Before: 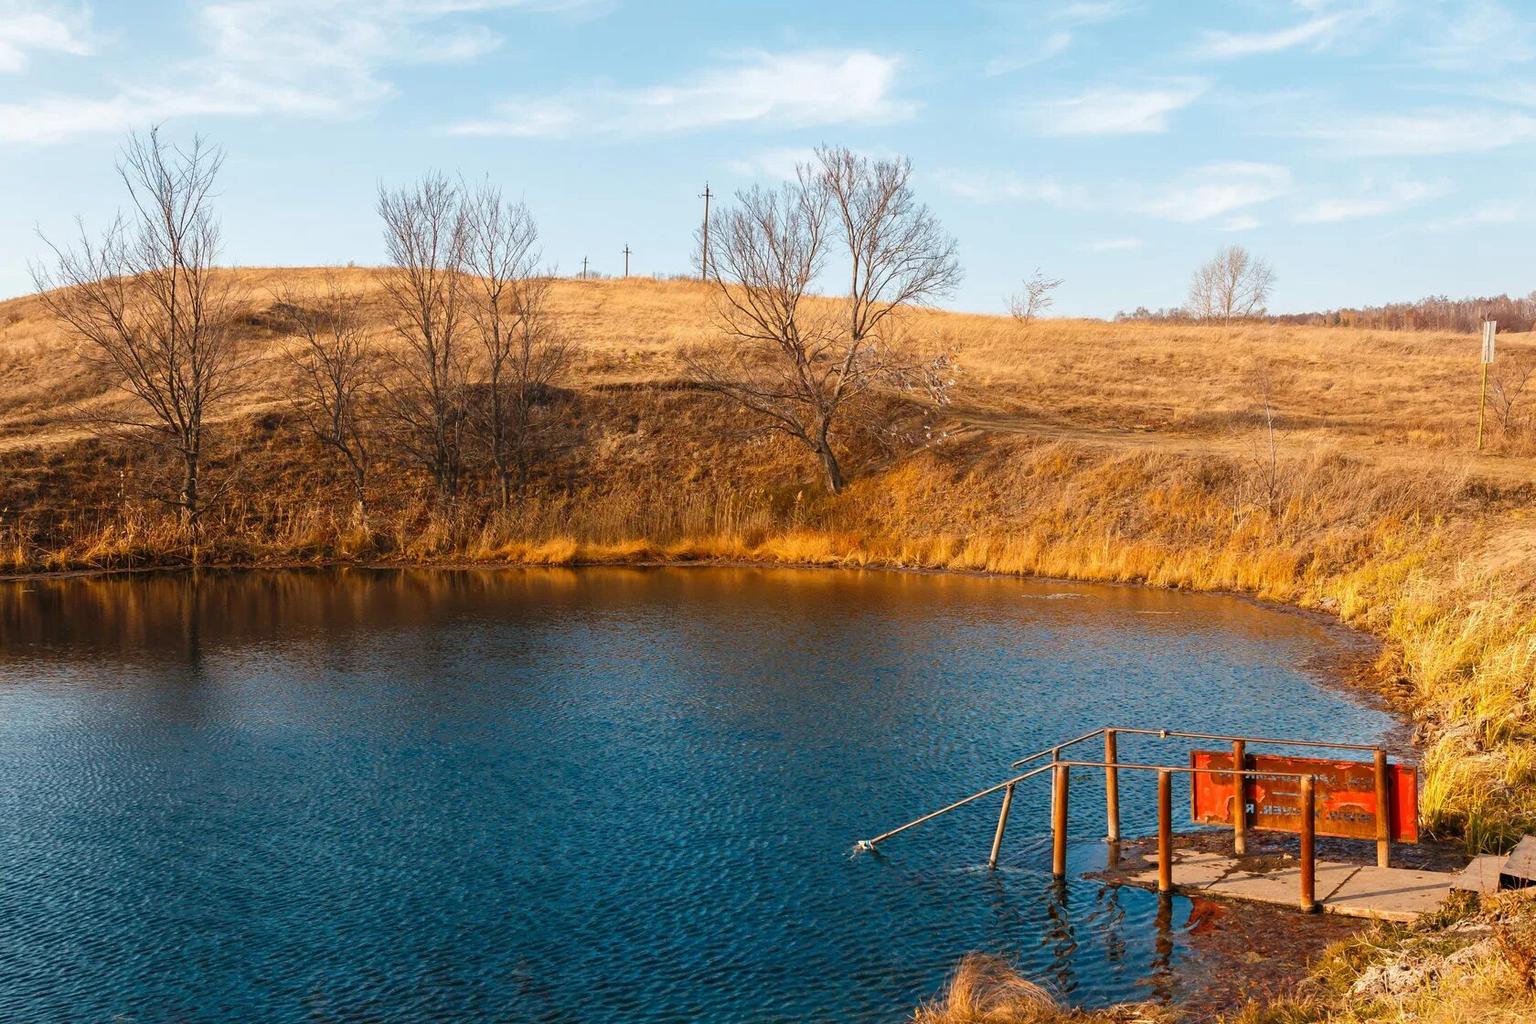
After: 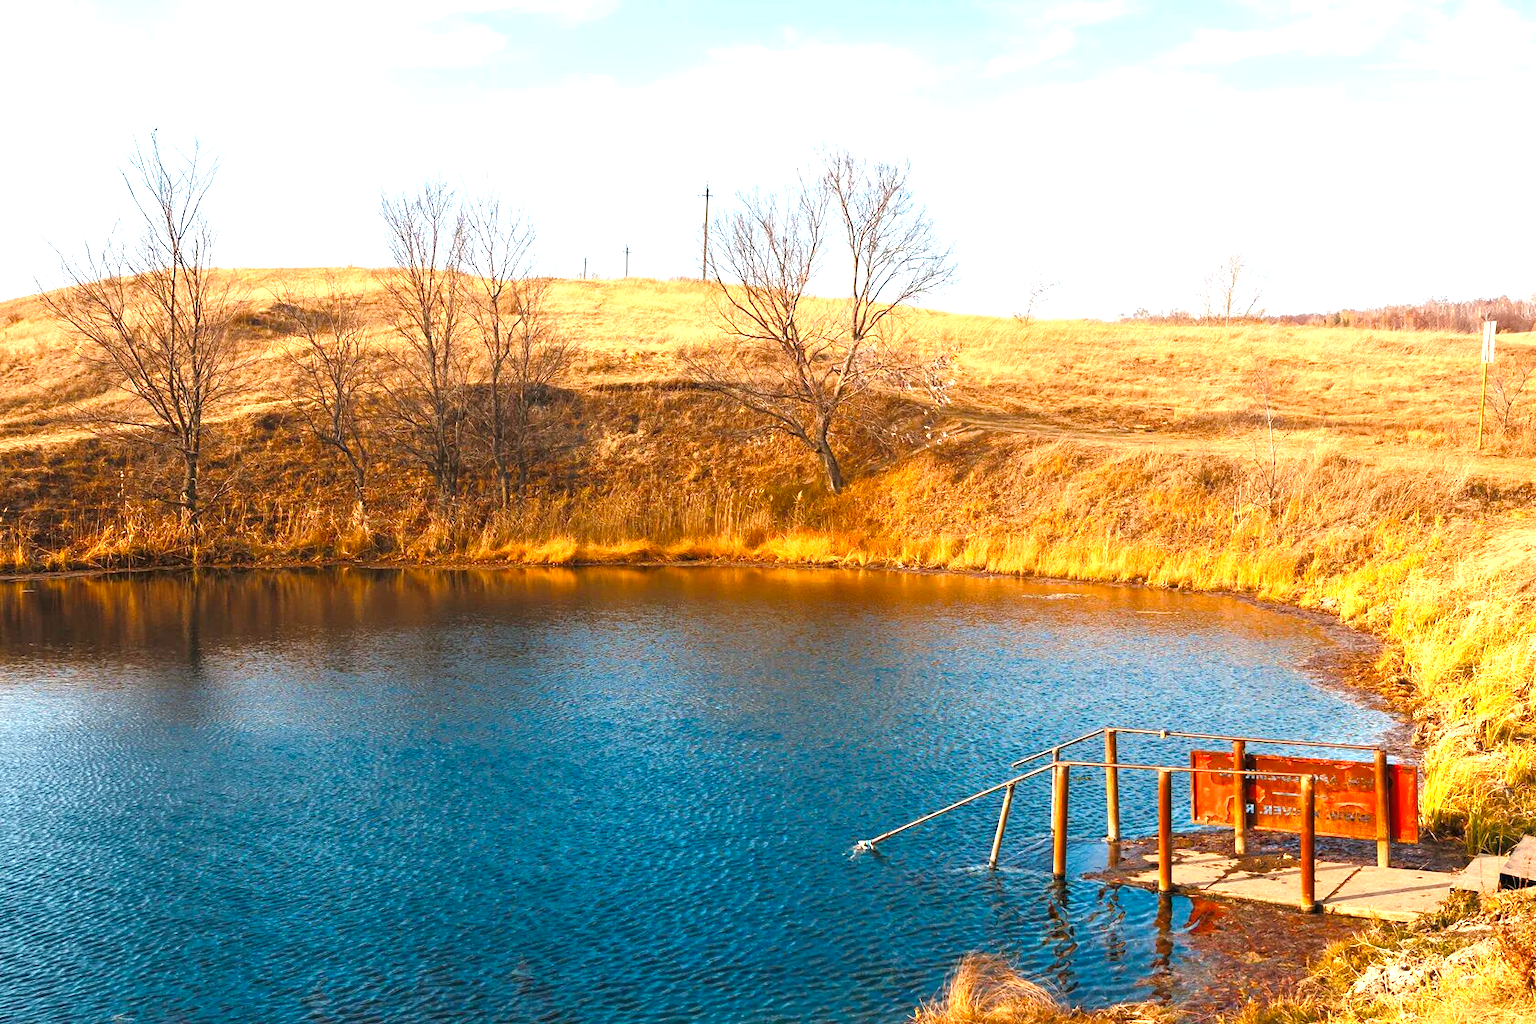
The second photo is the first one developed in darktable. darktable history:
exposure: black level correction 0, exposure 1.1 EV, compensate exposure bias true, compensate highlight preservation false
color balance rgb: shadows fall-off 101%, linear chroma grading › mid-tones 7.63%, perceptual saturation grading › mid-tones 11.68%, mask middle-gray fulcrum 22.45%, global vibrance 10.11%, saturation formula JzAzBz (2021)
